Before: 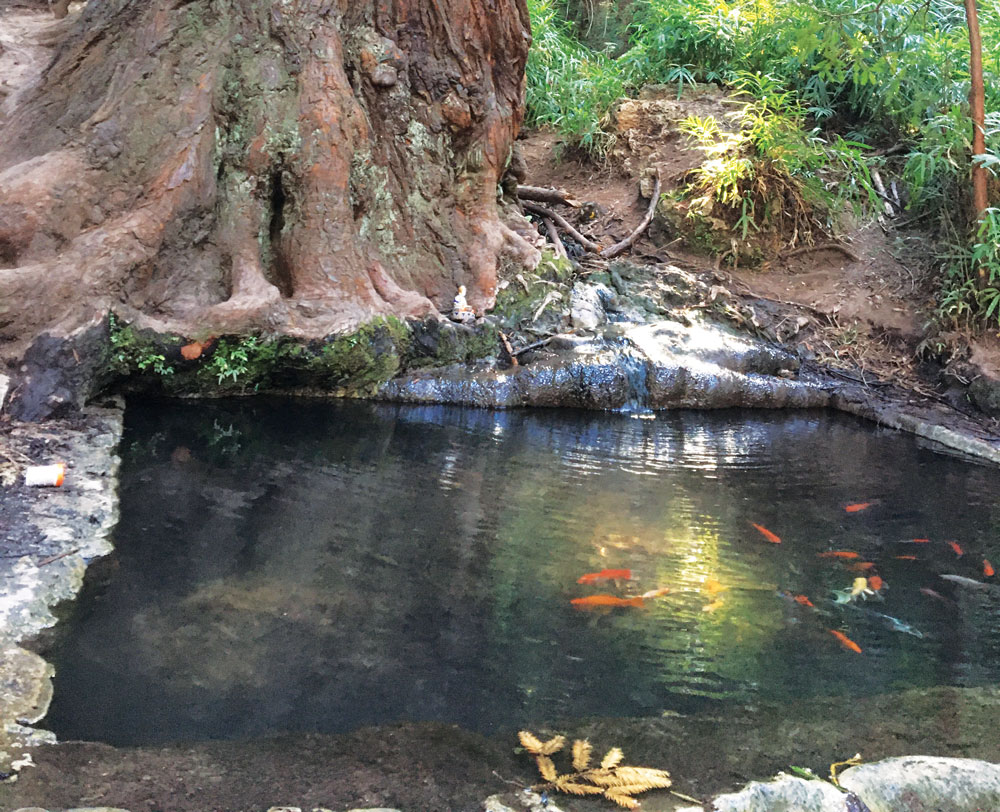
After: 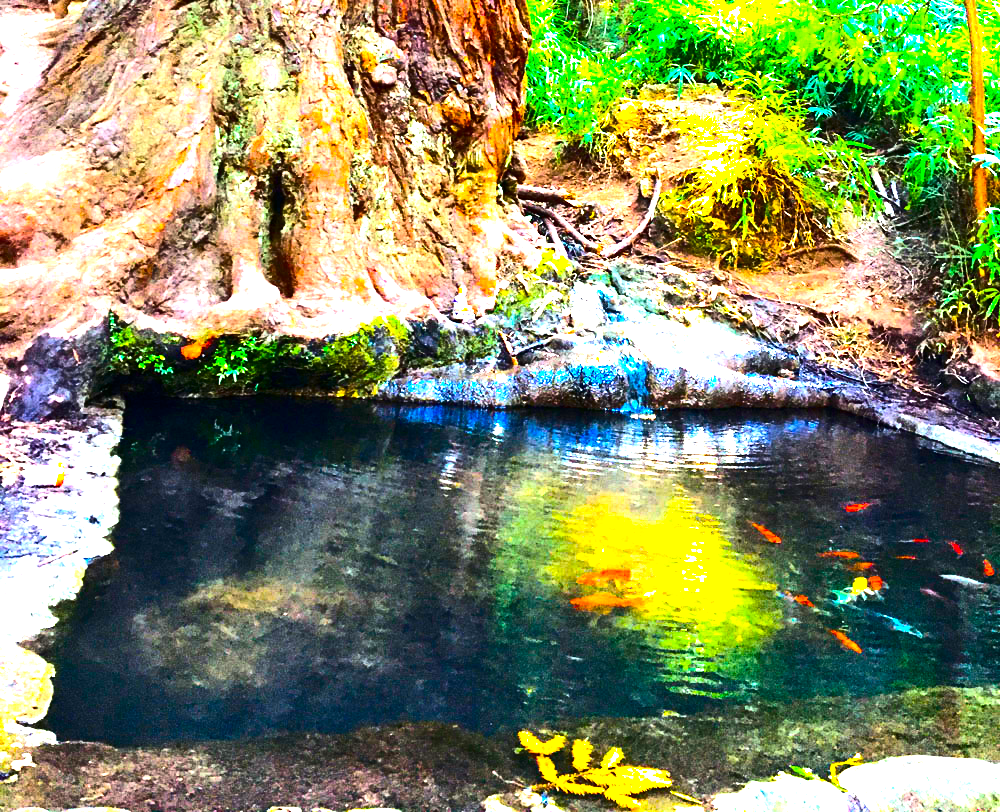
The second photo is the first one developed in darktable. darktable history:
color balance rgb: linear chroma grading › global chroma 20%, perceptual saturation grading › global saturation 65%, perceptual saturation grading › highlights 60%, perceptual saturation grading › mid-tones 50%, perceptual saturation grading › shadows 50%, perceptual brilliance grading › global brilliance 30%, perceptual brilliance grading › highlights 50%, perceptual brilliance grading › mid-tones 50%, perceptual brilliance grading › shadows -22%, global vibrance 20%
contrast brightness saturation: contrast 0.2, brightness -0.11, saturation 0.1
